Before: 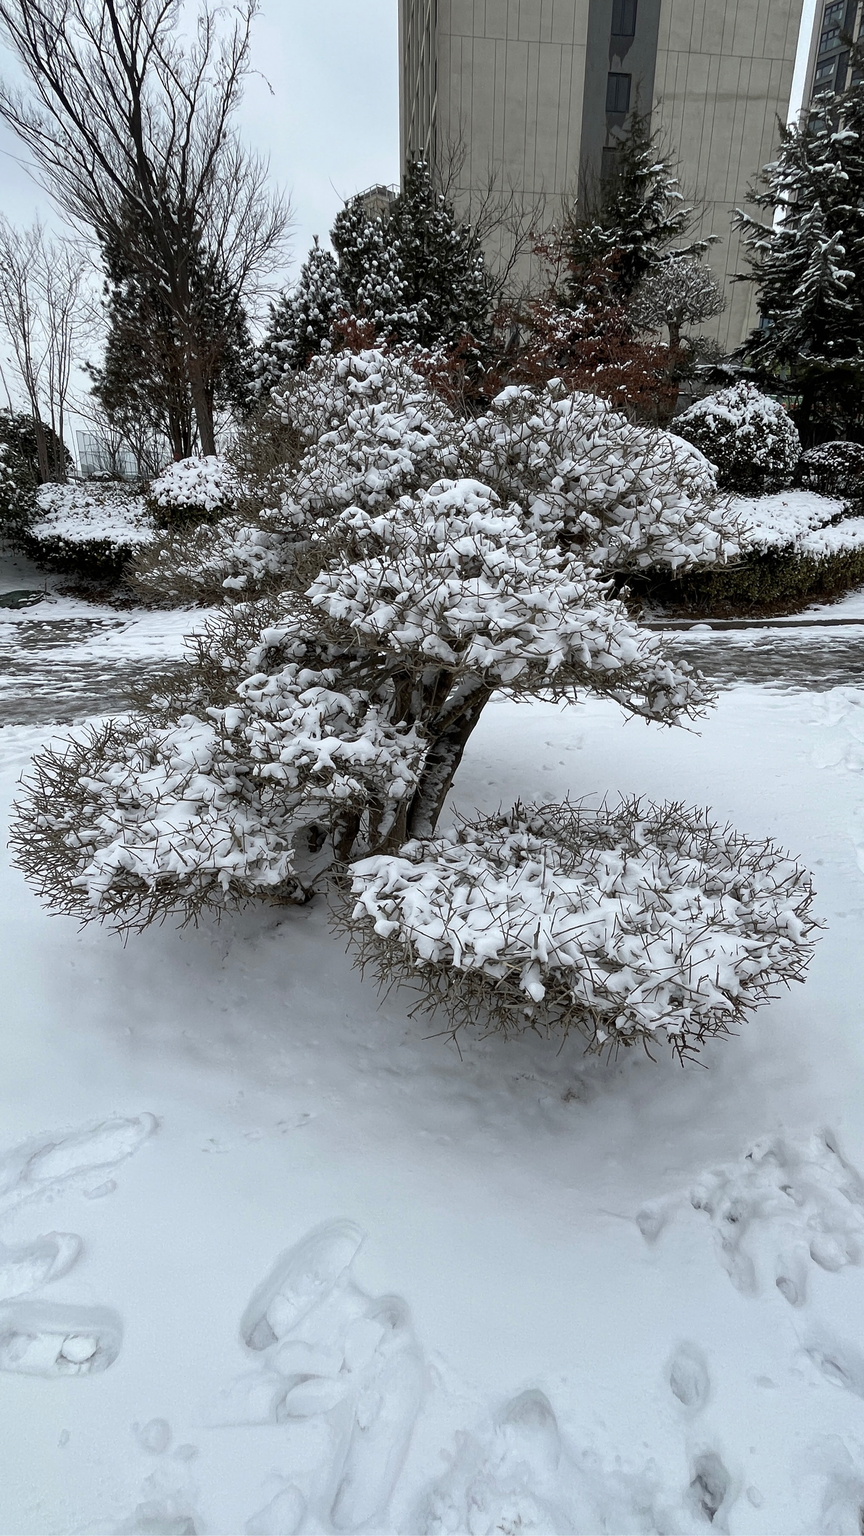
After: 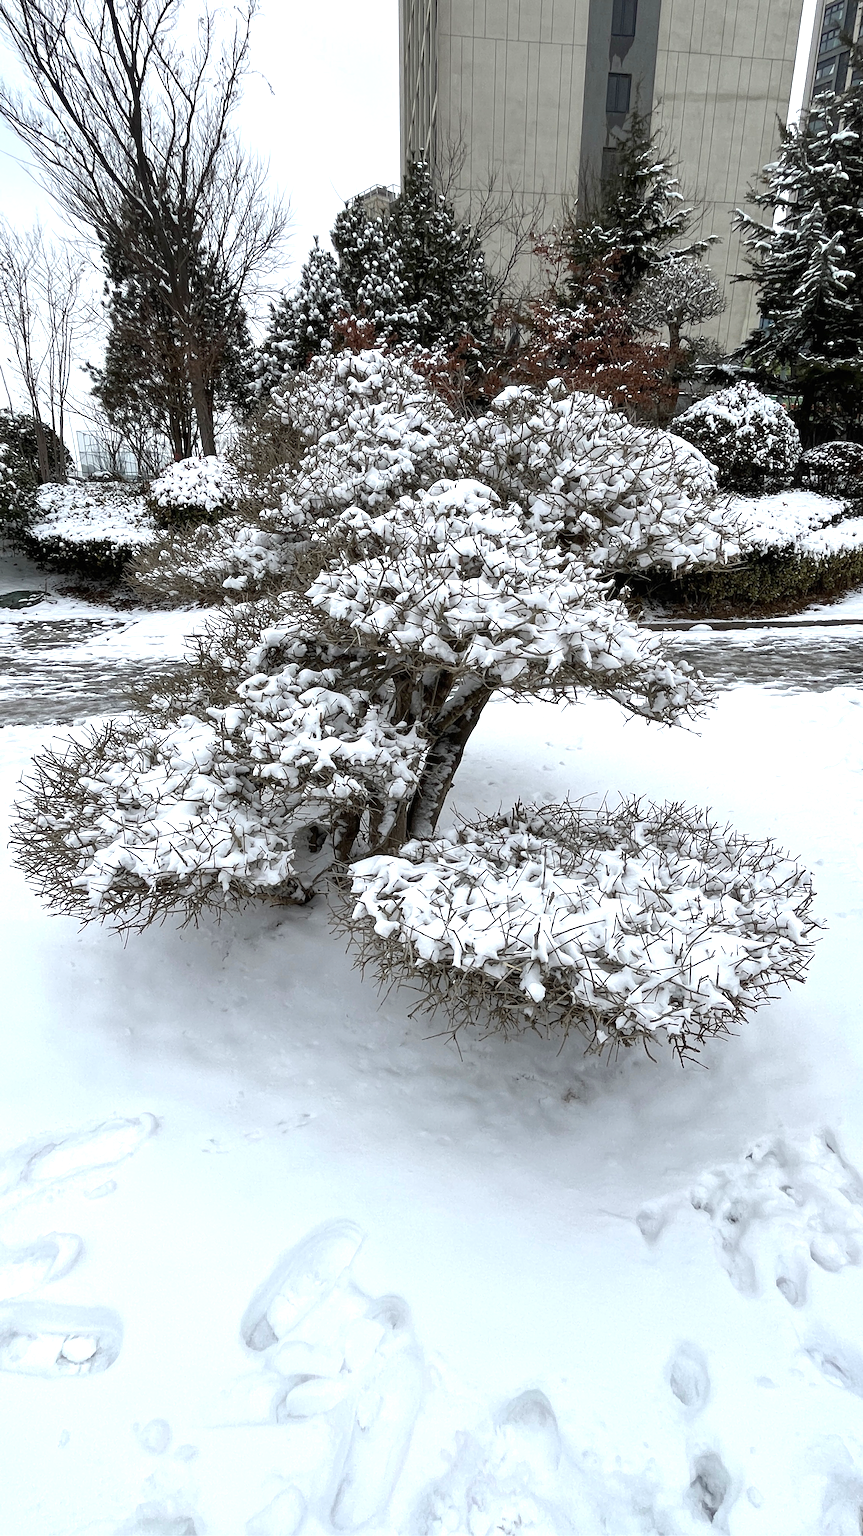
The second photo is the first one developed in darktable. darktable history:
exposure: black level correction 0, exposure 0.695 EV, compensate highlight preservation false
